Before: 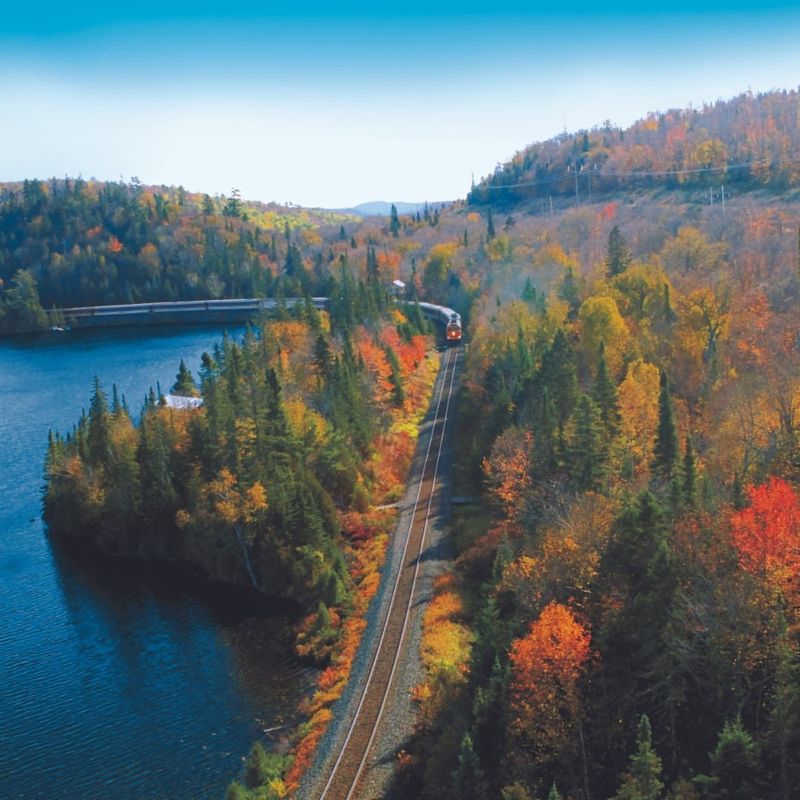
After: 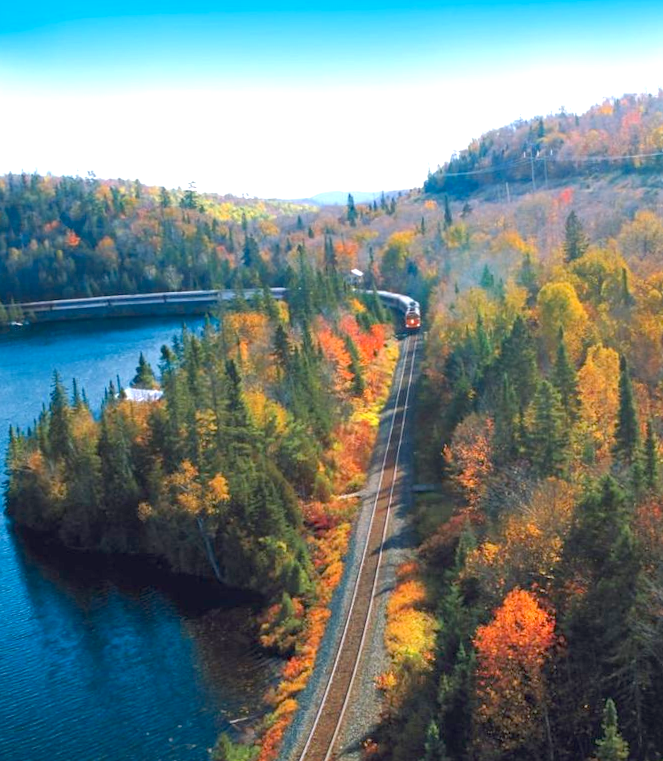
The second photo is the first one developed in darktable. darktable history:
exposure: black level correction 0.012, exposure 0.7 EV, compensate exposure bias true, compensate highlight preservation false
crop and rotate: angle 1°, left 4.281%, top 0.642%, right 11.383%, bottom 2.486%
